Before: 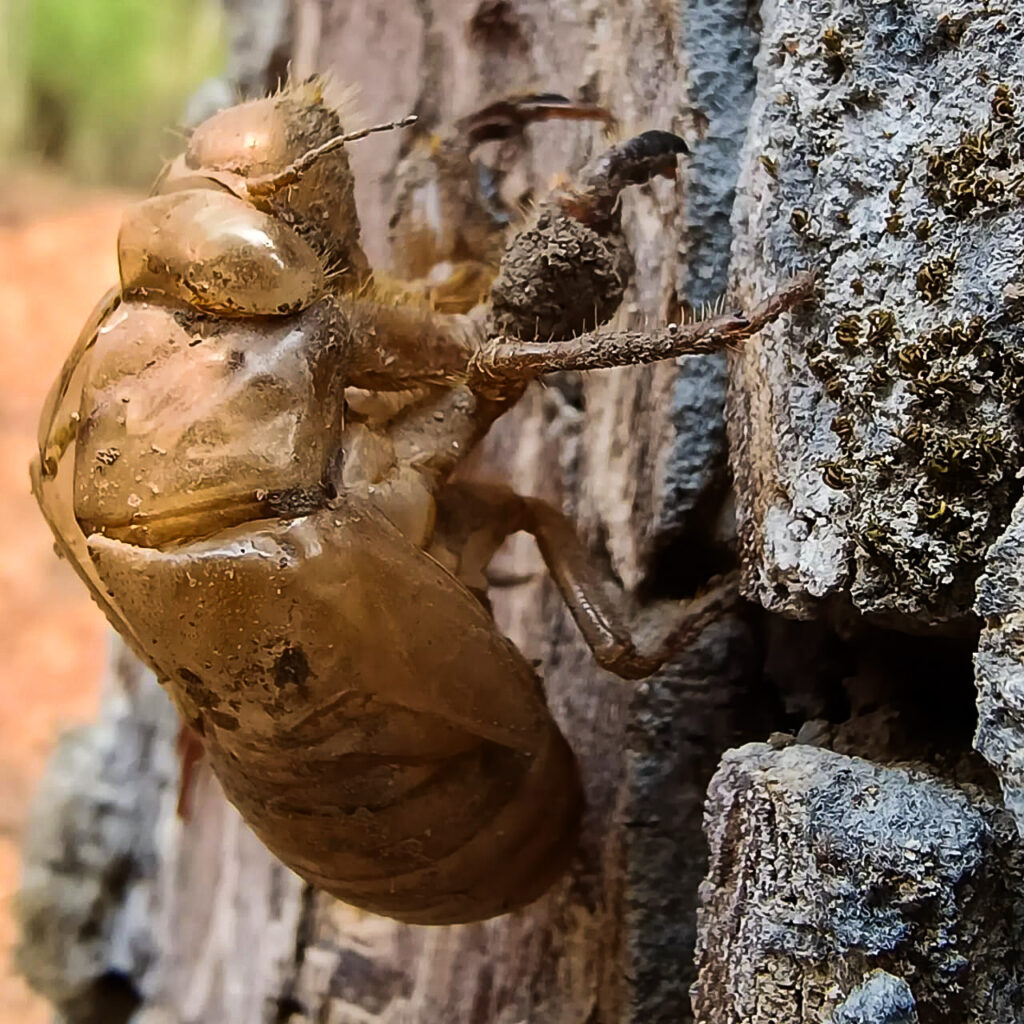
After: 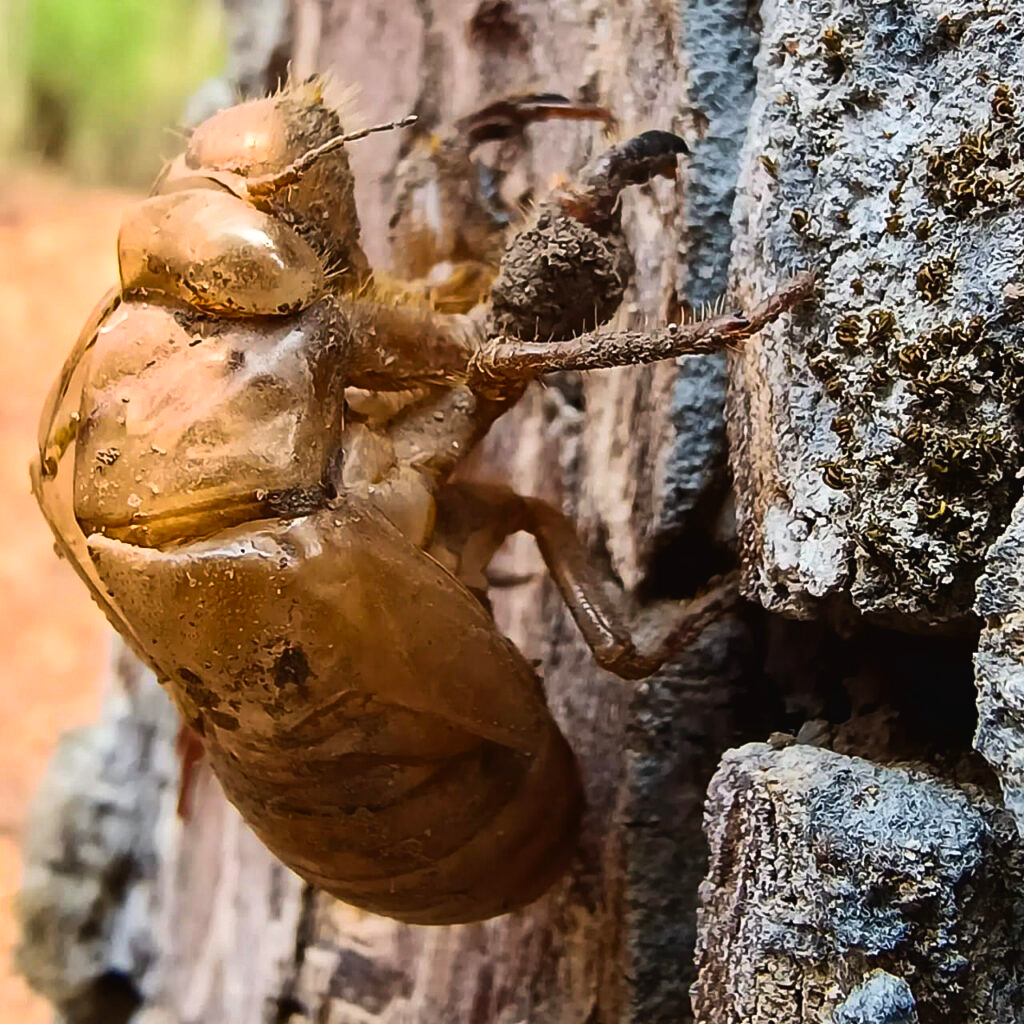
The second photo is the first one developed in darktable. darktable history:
tone equalizer: on, module defaults
tone curve: curves: ch0 [(0.016, 0.023) (0.248, 0.252) (0.732, 0.797) (1, 1)], color space Lab, independent channels, preserve colors none
